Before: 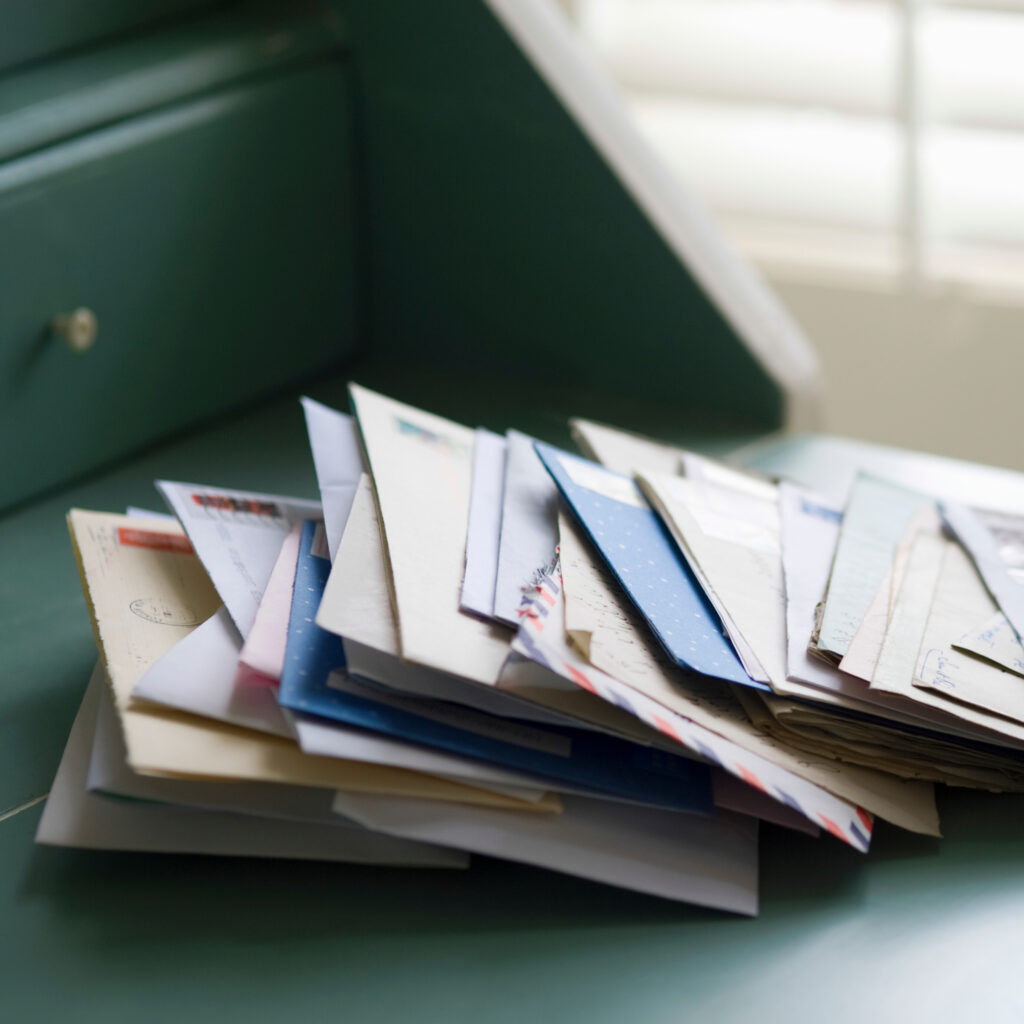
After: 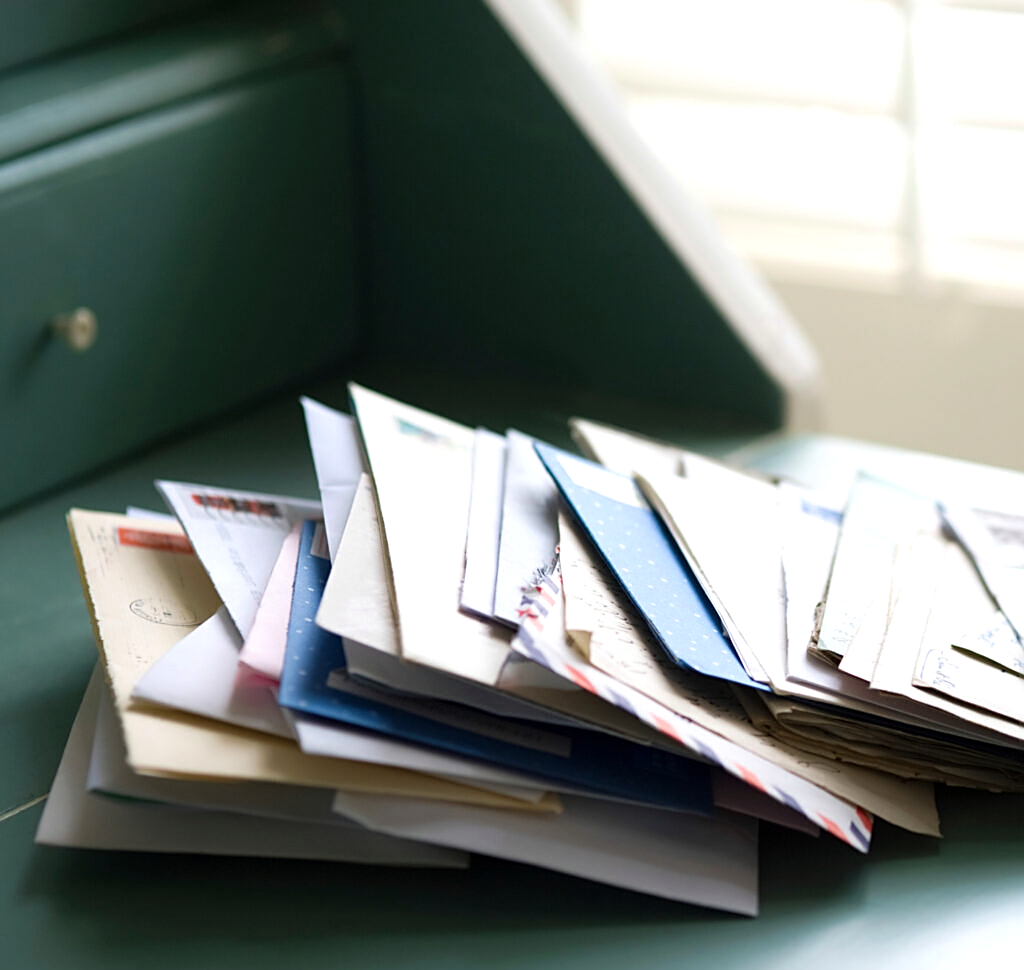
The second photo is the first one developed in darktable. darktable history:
tone equalizer: -8 EV -0.389 EV, -7 EV -0.364 EV, -6 EV -0.359 EV, -5 EV -0.189 EV, -3 EV 0.226 EV, -2 EV 0.304 EV, -1 EV 0.411 EV, +0 EV 0.437 EV
crop and rotate: top 0.013%, bottom 5.226%
sharpen: on, module defaults
